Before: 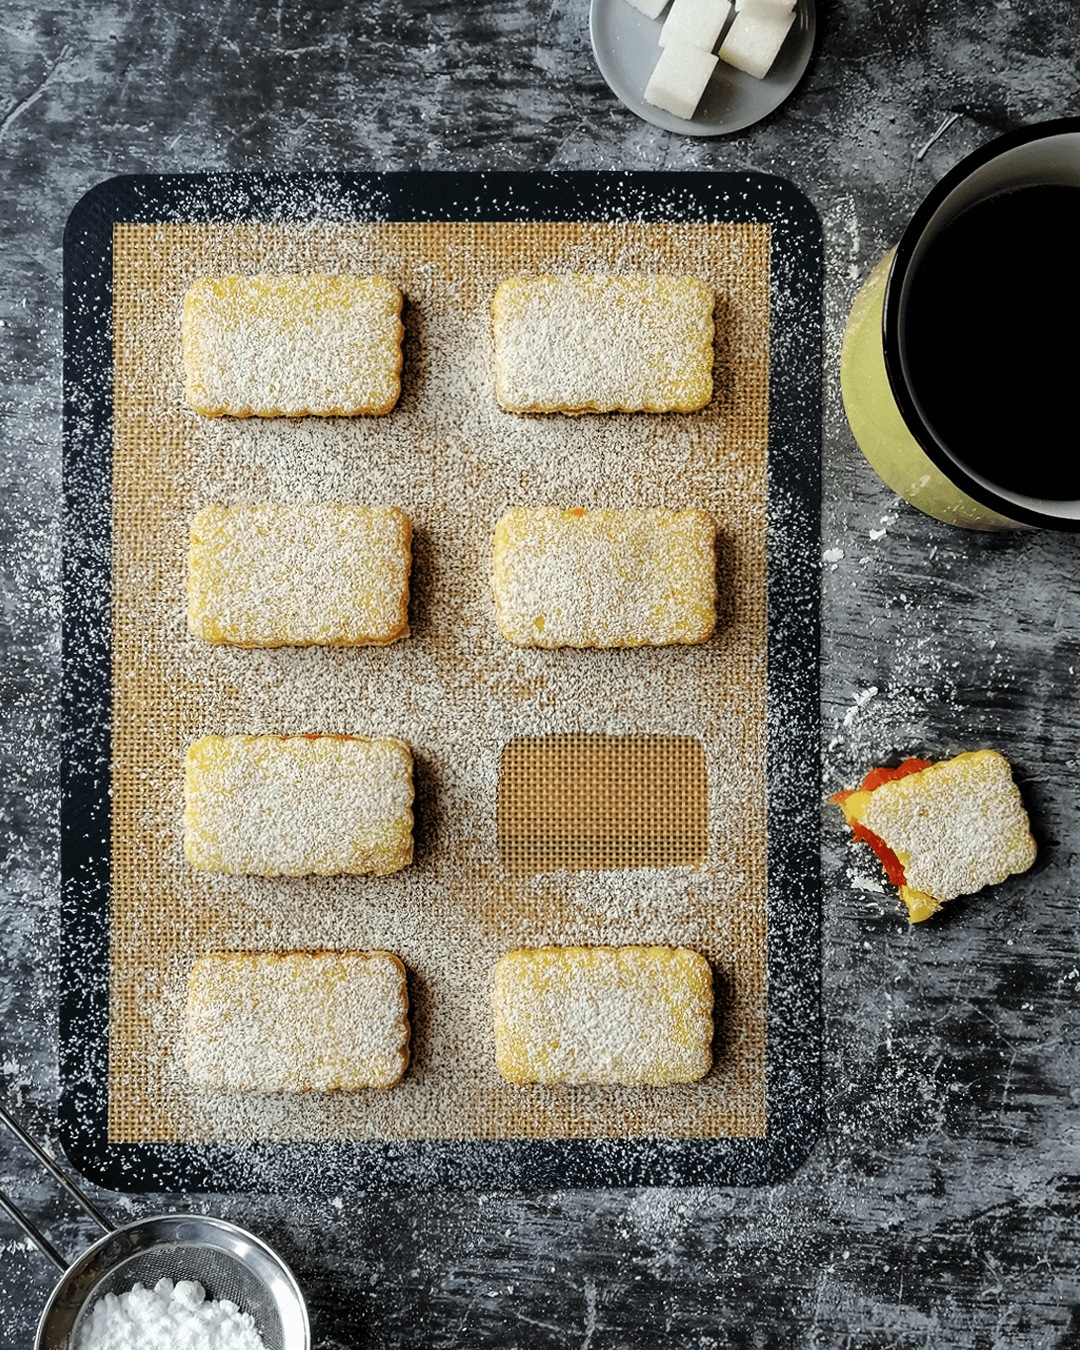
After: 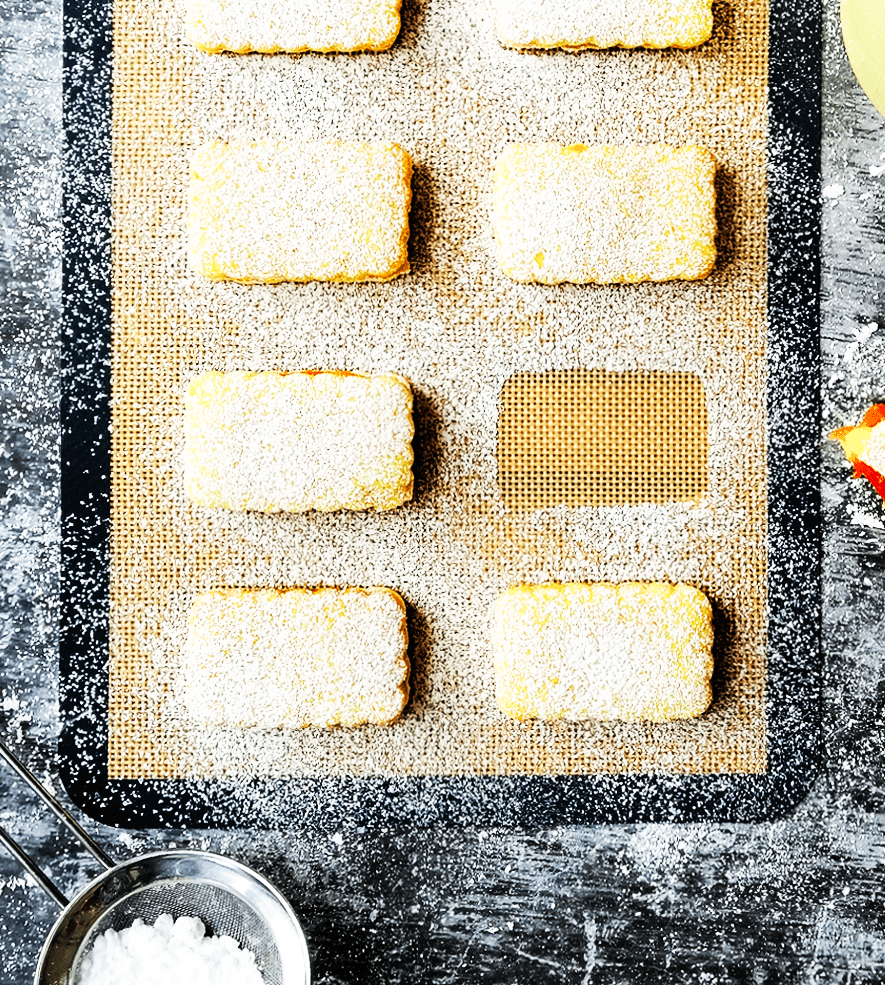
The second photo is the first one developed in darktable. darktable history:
crop: top 26.99%, right 18.018%
base curve: curves: ch0 [(0, 0) (0.007, 0.004) (0.027, 0.03) (0.046, 0.07) (0.207, 0.54) (0.442, 0.872) (0.673, 0.972) (1, 1)], exposure shift 0.01, preserve colors none
